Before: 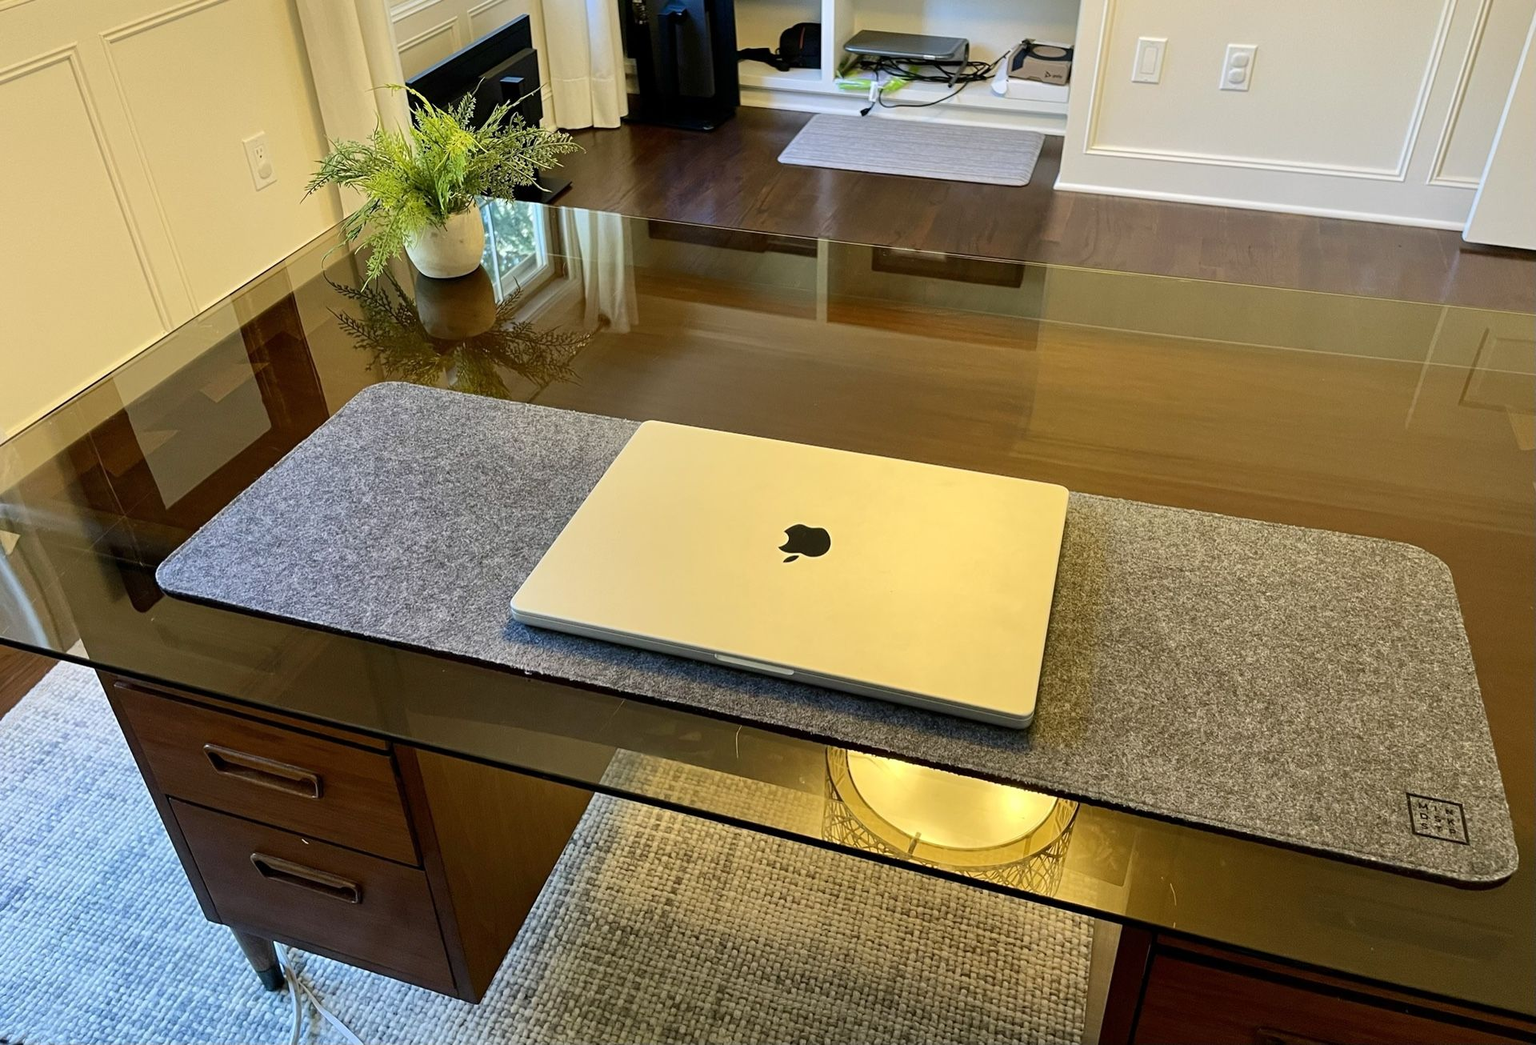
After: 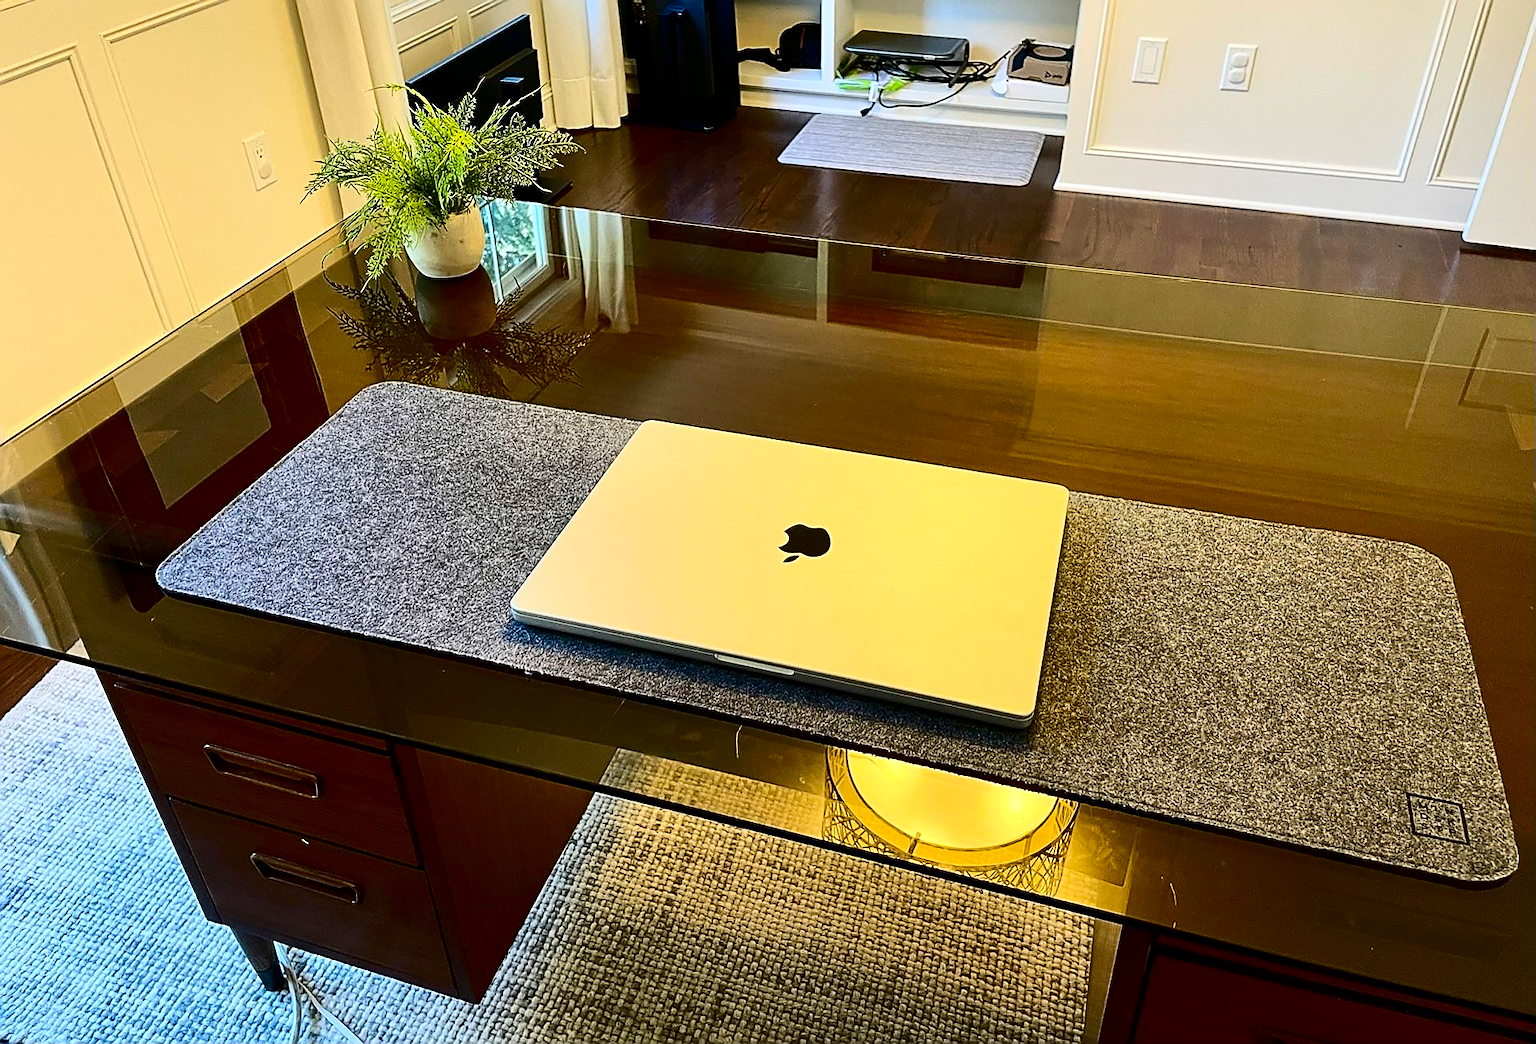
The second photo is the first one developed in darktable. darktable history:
contrast brightness saturation: contrast 0.308, brightness -0.065, saturation 0.167
sharpen: radius 1.406, amount 1.251, threshold 0.803
